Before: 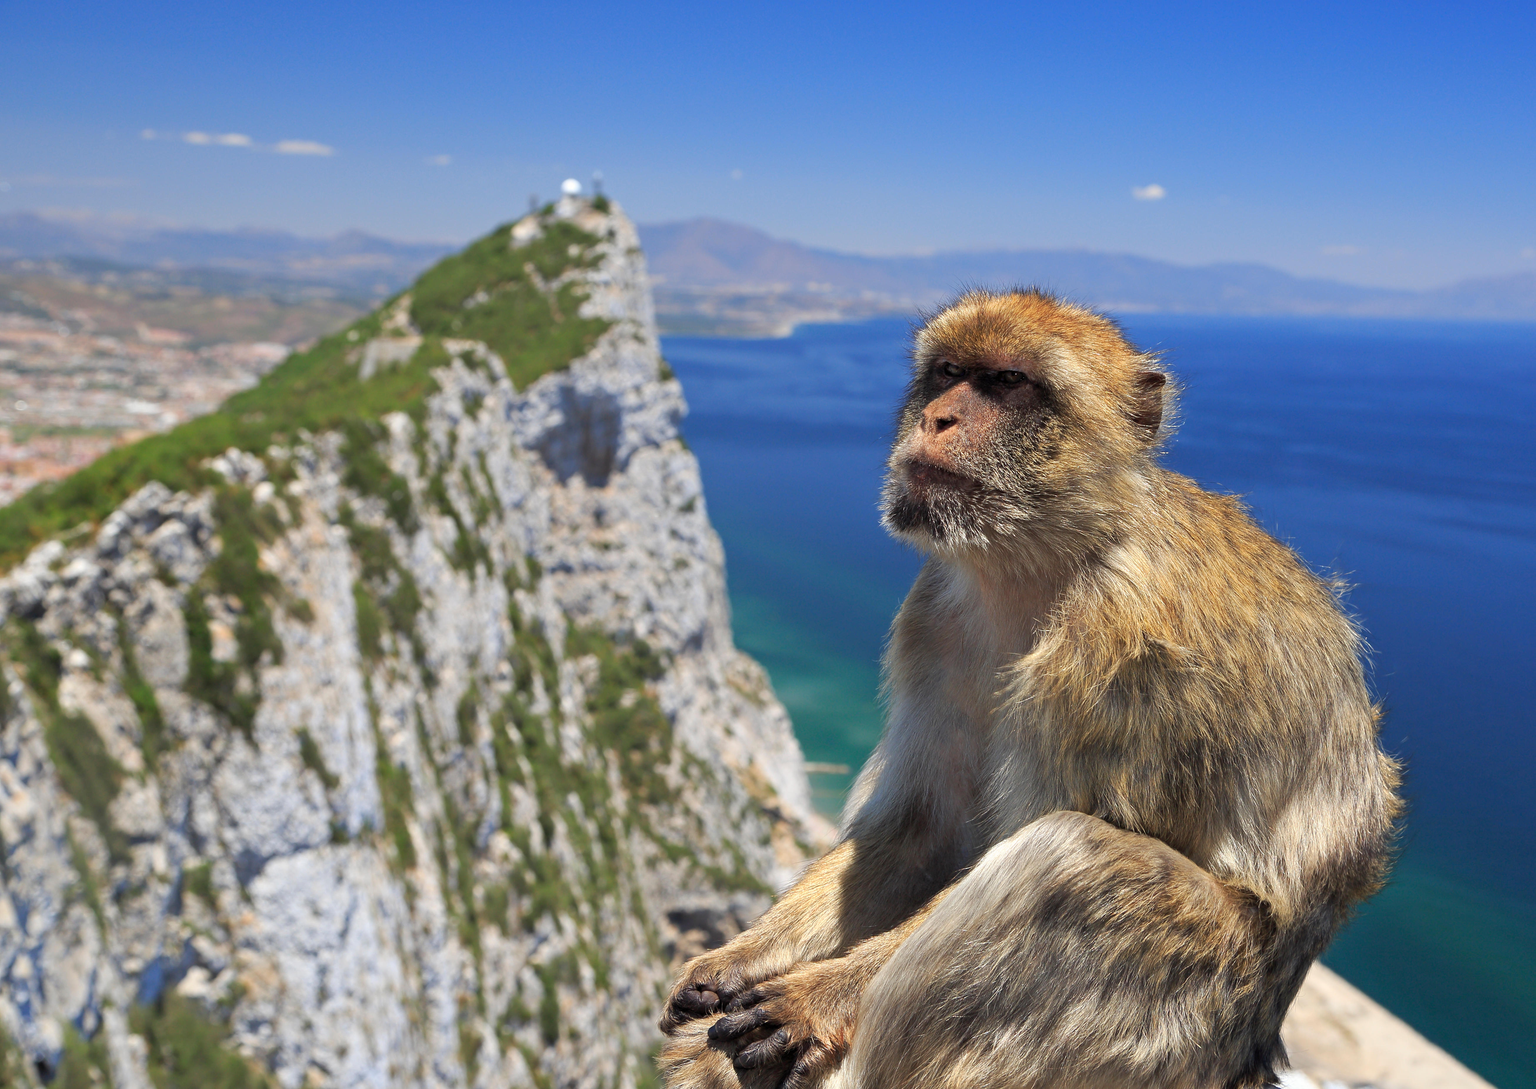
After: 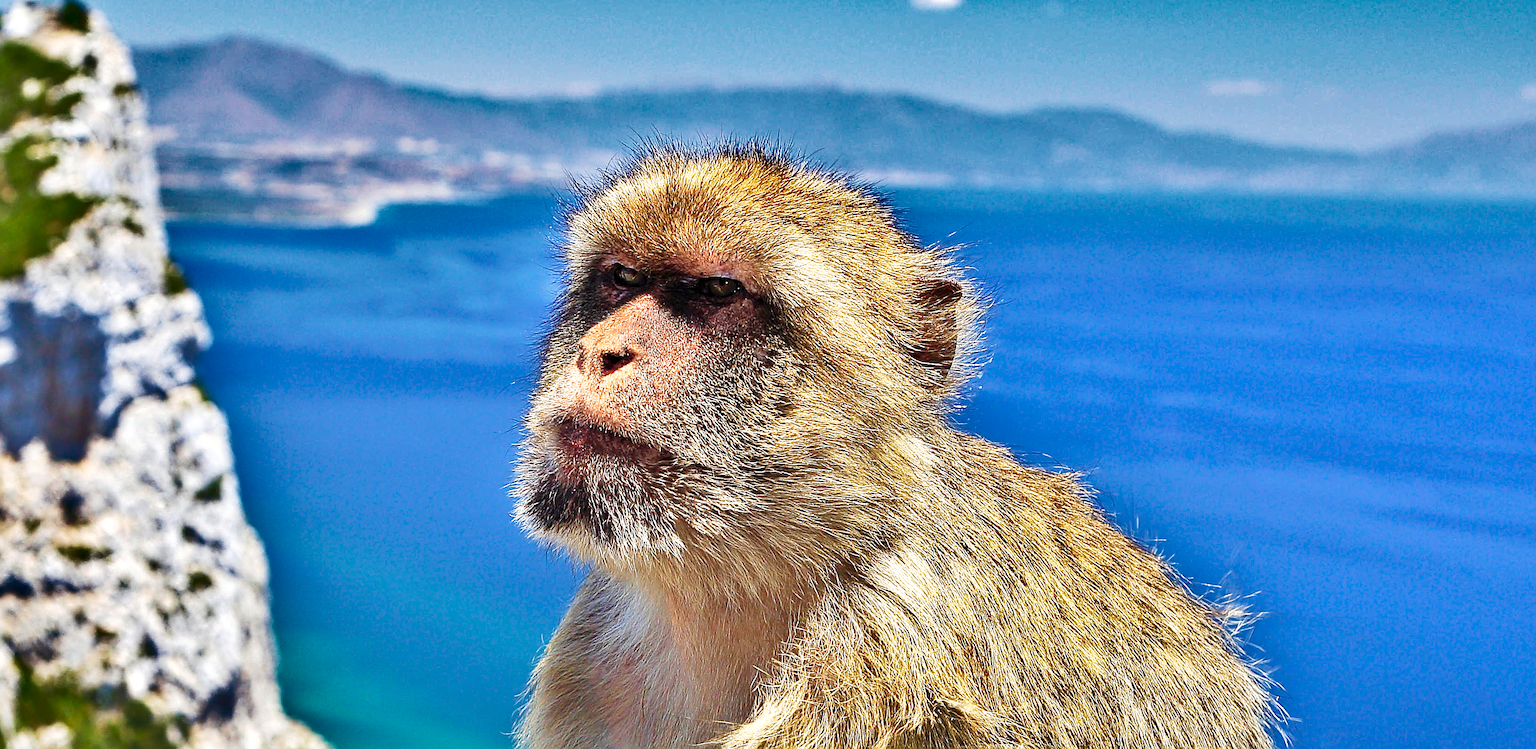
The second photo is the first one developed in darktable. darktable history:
crop: left 36.084%, top 17.868%, right 0.319%, bottom 38.357%
haze removal: compatibility mode true, adaptive false
sharpen: radius 1.736, amount 1.303
exposure: exposure 0.646 EV, compensate highlight preservation false
velvia: strength 39.18%
base curve: curves: ch0 [(0, 0) (0.028, 0.03) (0.121, 0.232) (0.46, 0.748) (0.859, 0.968) (1, 1)], preserve colors none
shadows and highlights: shadows 20.74, highlights -82.39, soften with gaussian
